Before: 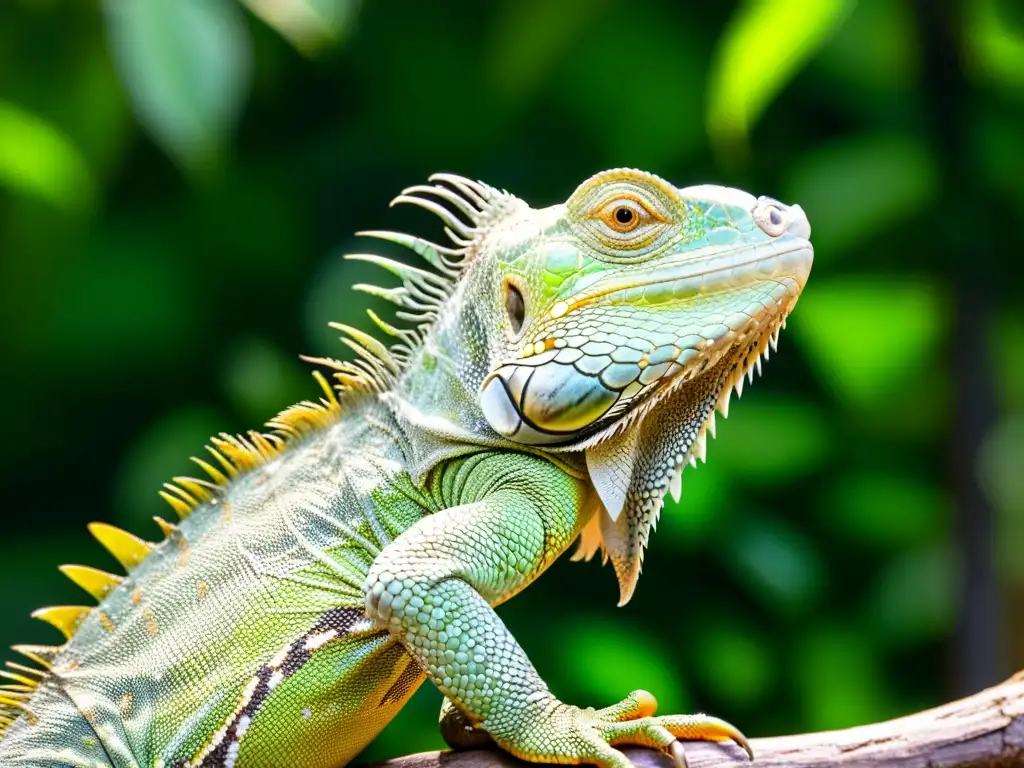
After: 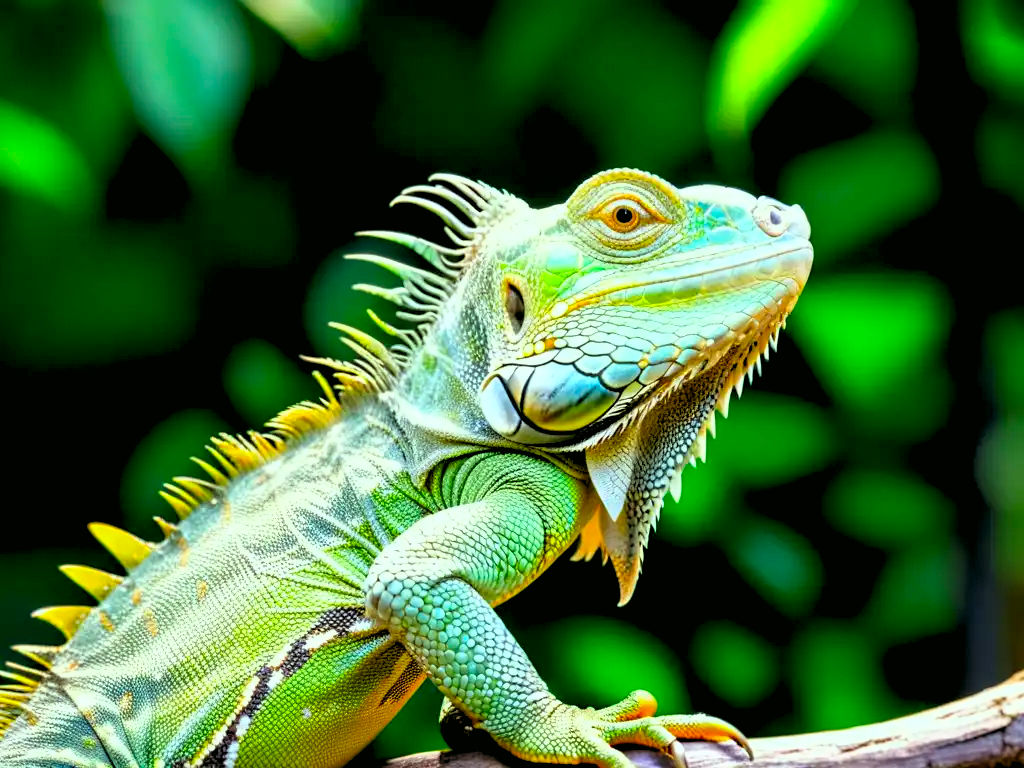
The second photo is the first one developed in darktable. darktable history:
color correction: highlights a* -7.56, highlights b* 1.41, shadows a* -2.81, saturation 1.4
base curve: curves: ch0 [(0.017, 0) (0.425, 0.441) (0.844, 0.933) (1, 1)]
